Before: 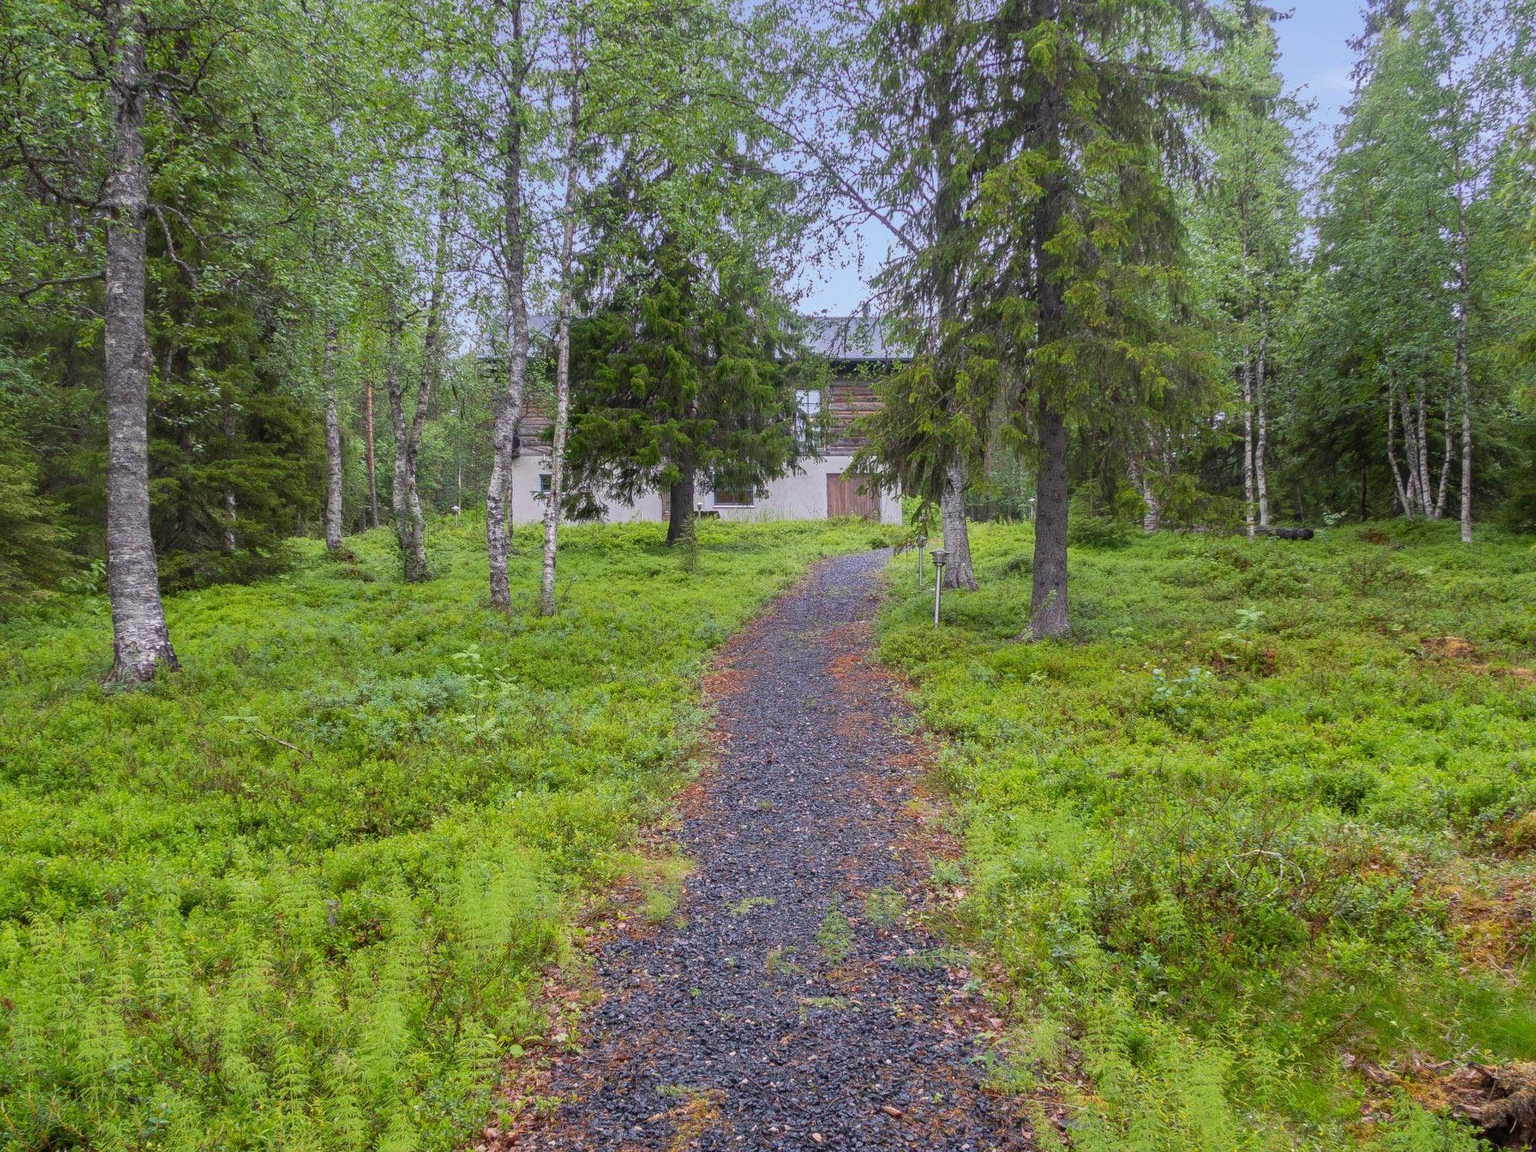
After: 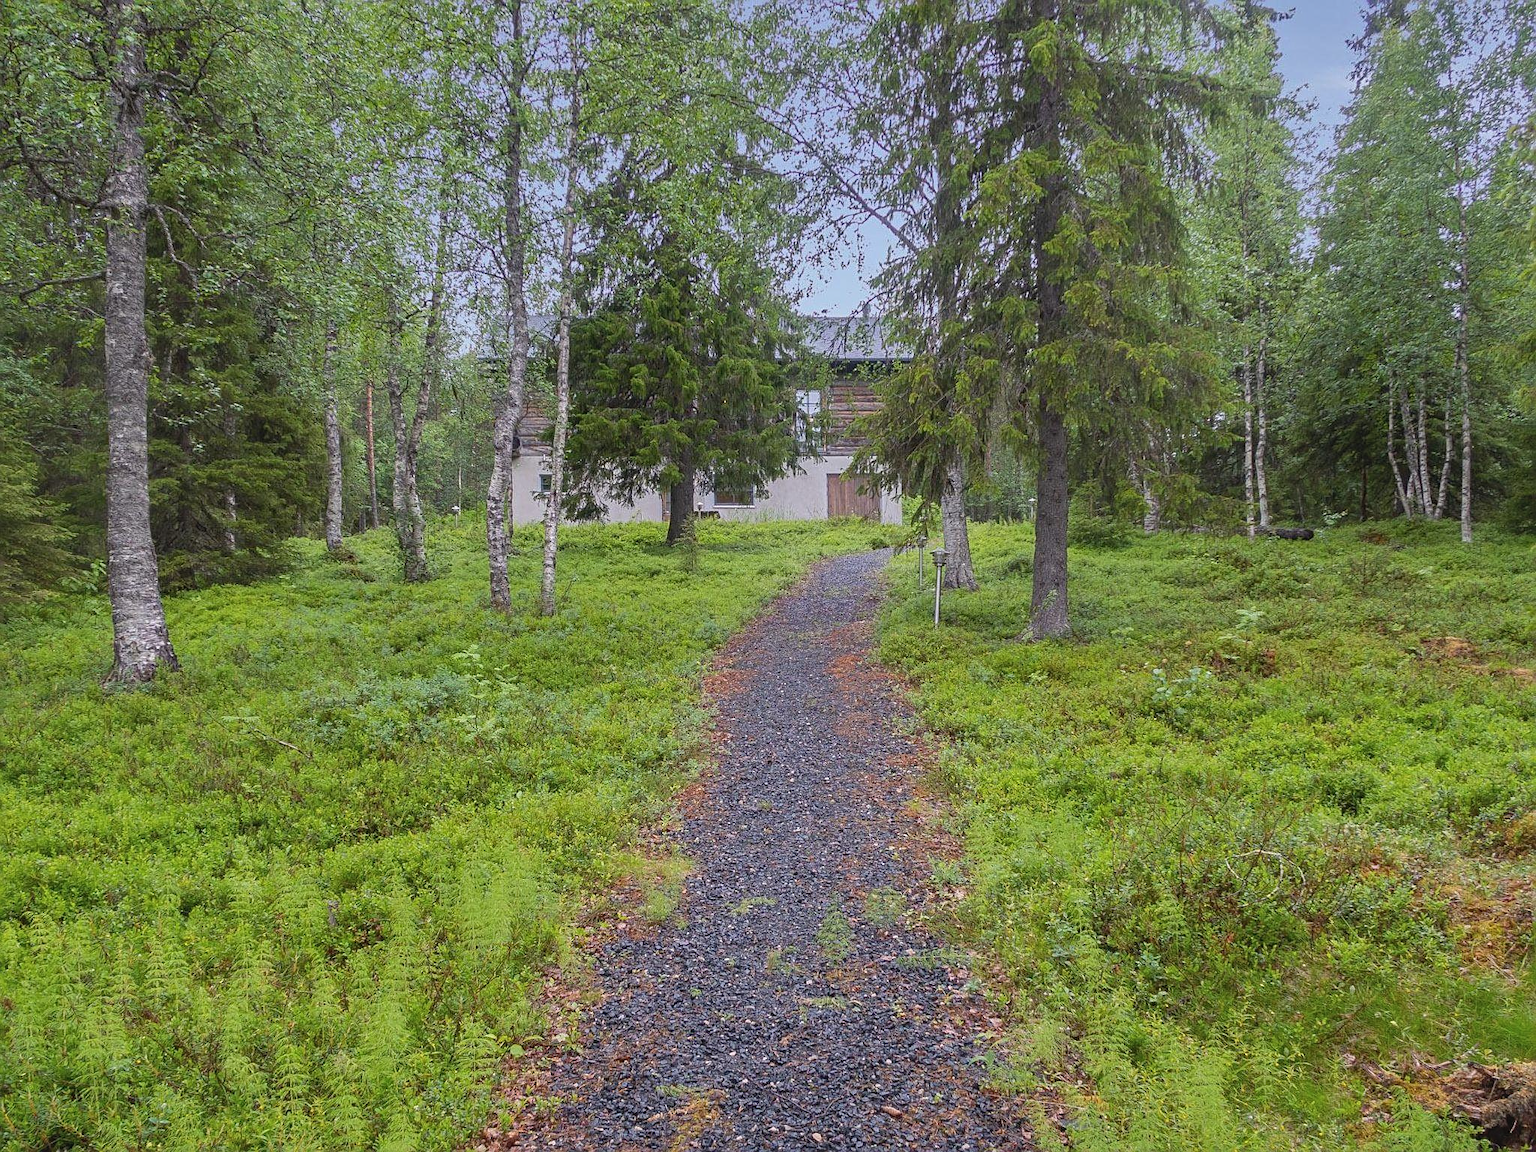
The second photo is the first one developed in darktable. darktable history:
contrast brightness saturation: contrast -0.092, saturation -0.083
sharpen: on, module defaults
shadows and highlights: shadows 18.87, highlights -84.83, soften with gaussian
